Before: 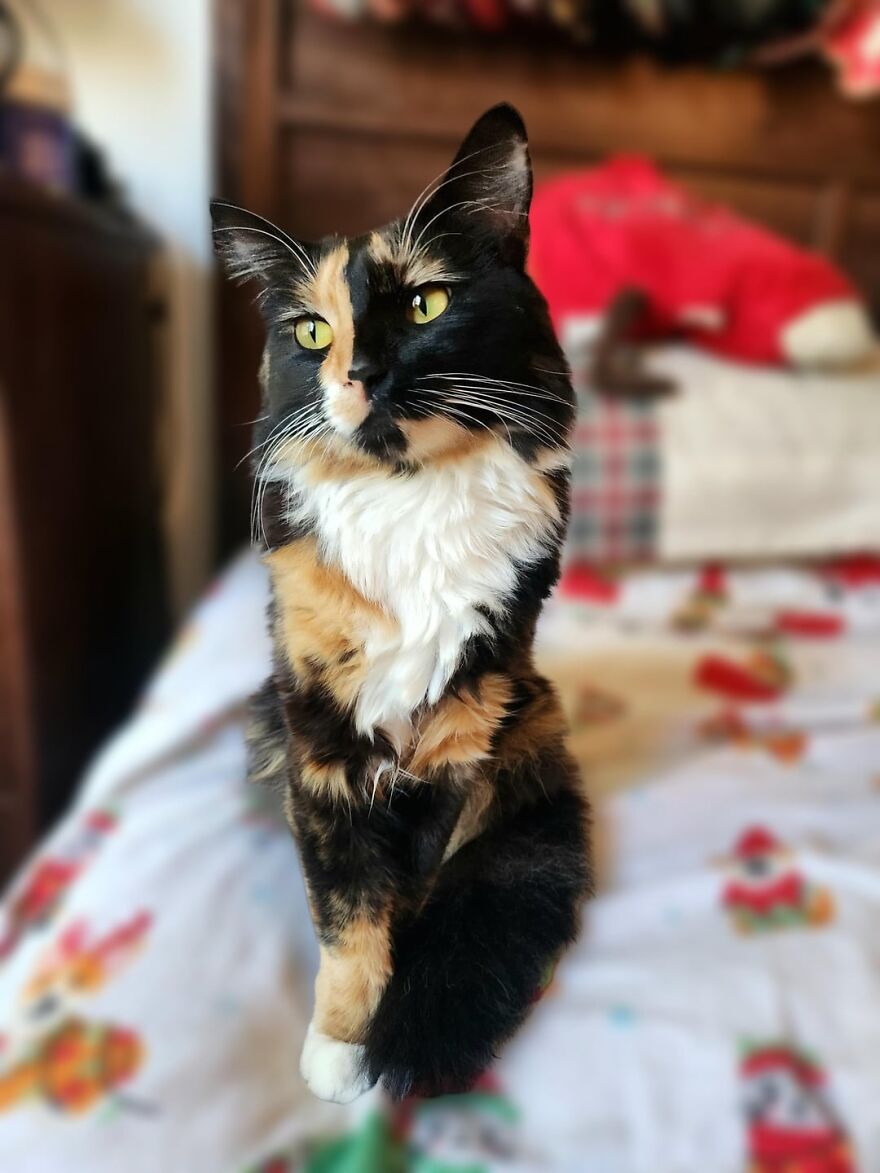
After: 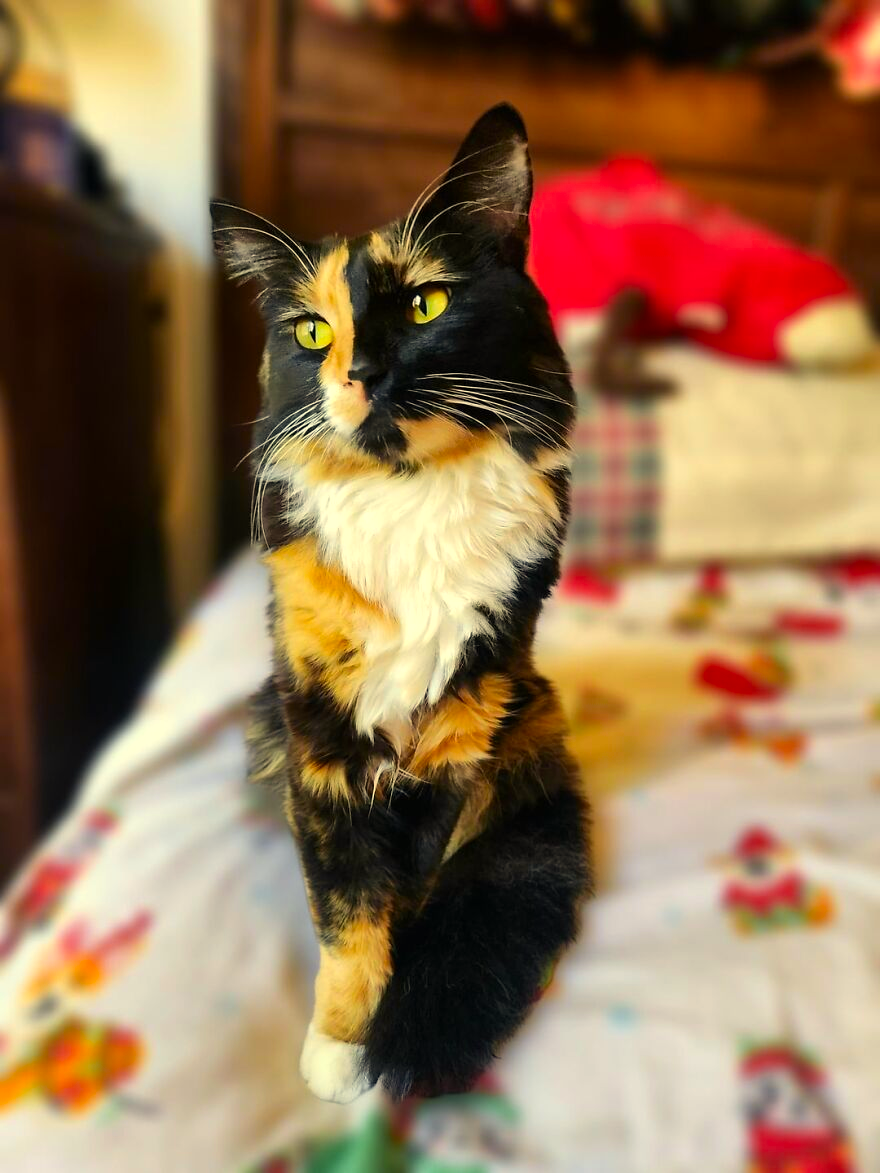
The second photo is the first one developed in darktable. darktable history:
color correction: highlights a* 1.39, highlights b* 17.83
color zones: curves: ch0 [(0.224, 0.526) (0.75, 0.5)]; ch1 [(0.055, 0.526) (0.224, 0.761) (0.377, 0.526) (0.75, 0.5)]
